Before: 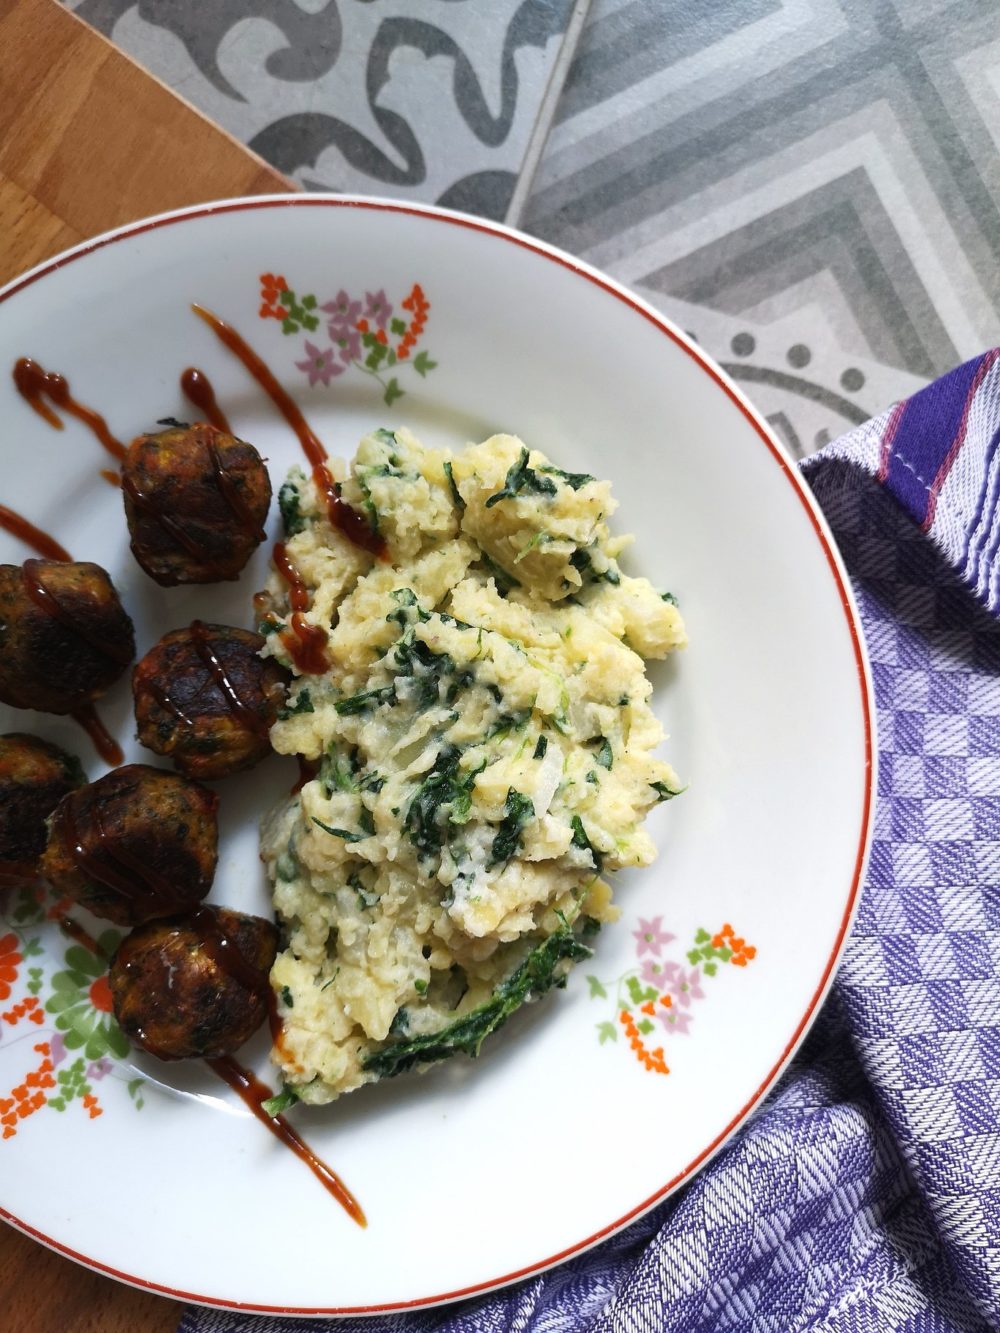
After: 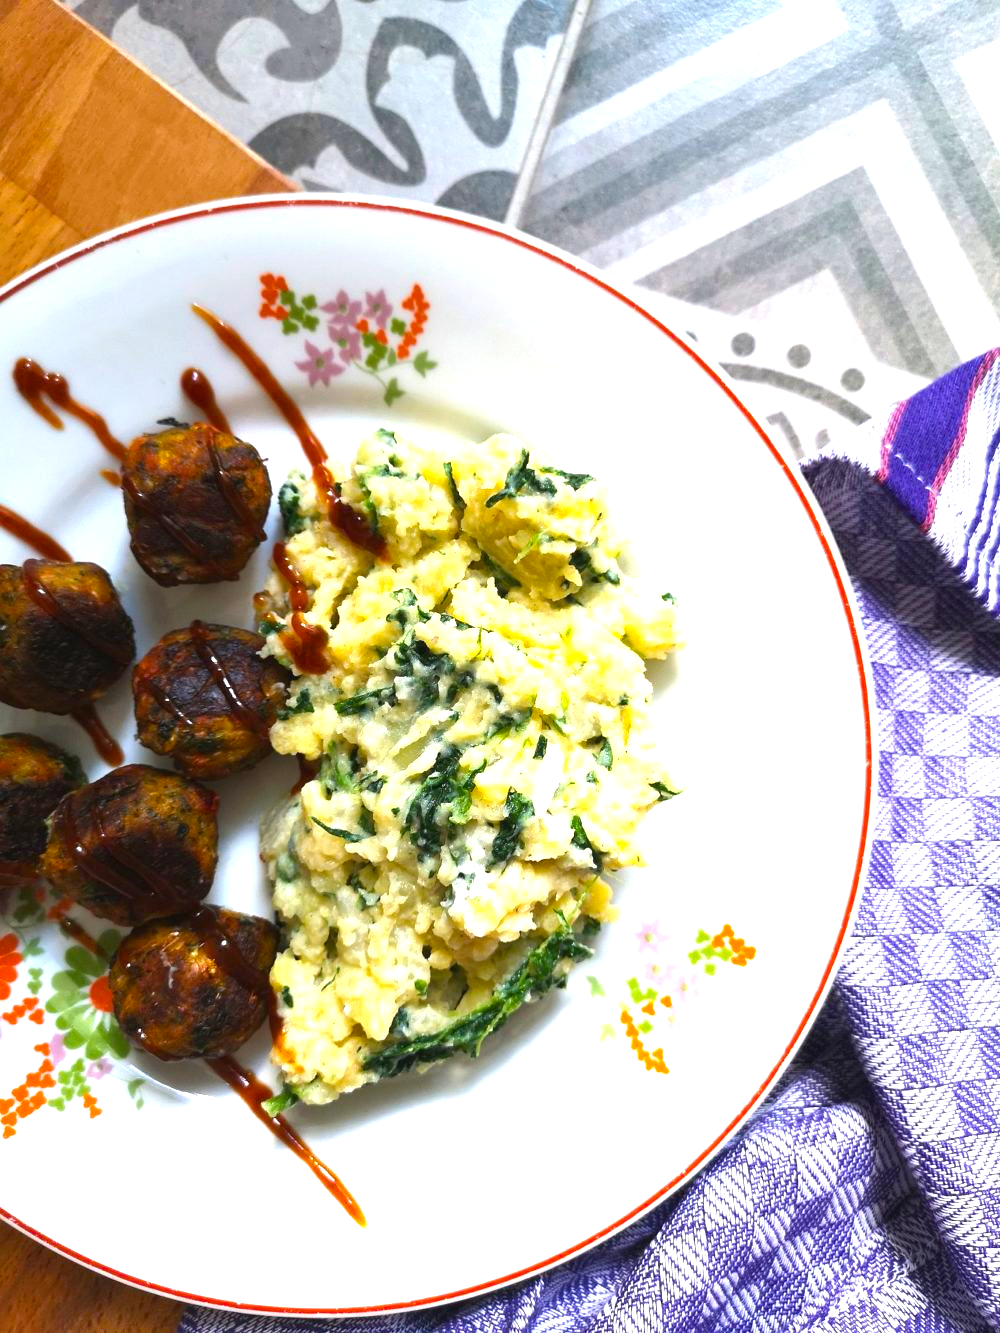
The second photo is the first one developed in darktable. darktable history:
exposure: black level correction 0, exposure 1.1 EV, compensate exposure bias true, compensate highlight preservation false
color balance rgb: perceptual saturation grading › global saturation 34.05%, global vibrance 5.56%
